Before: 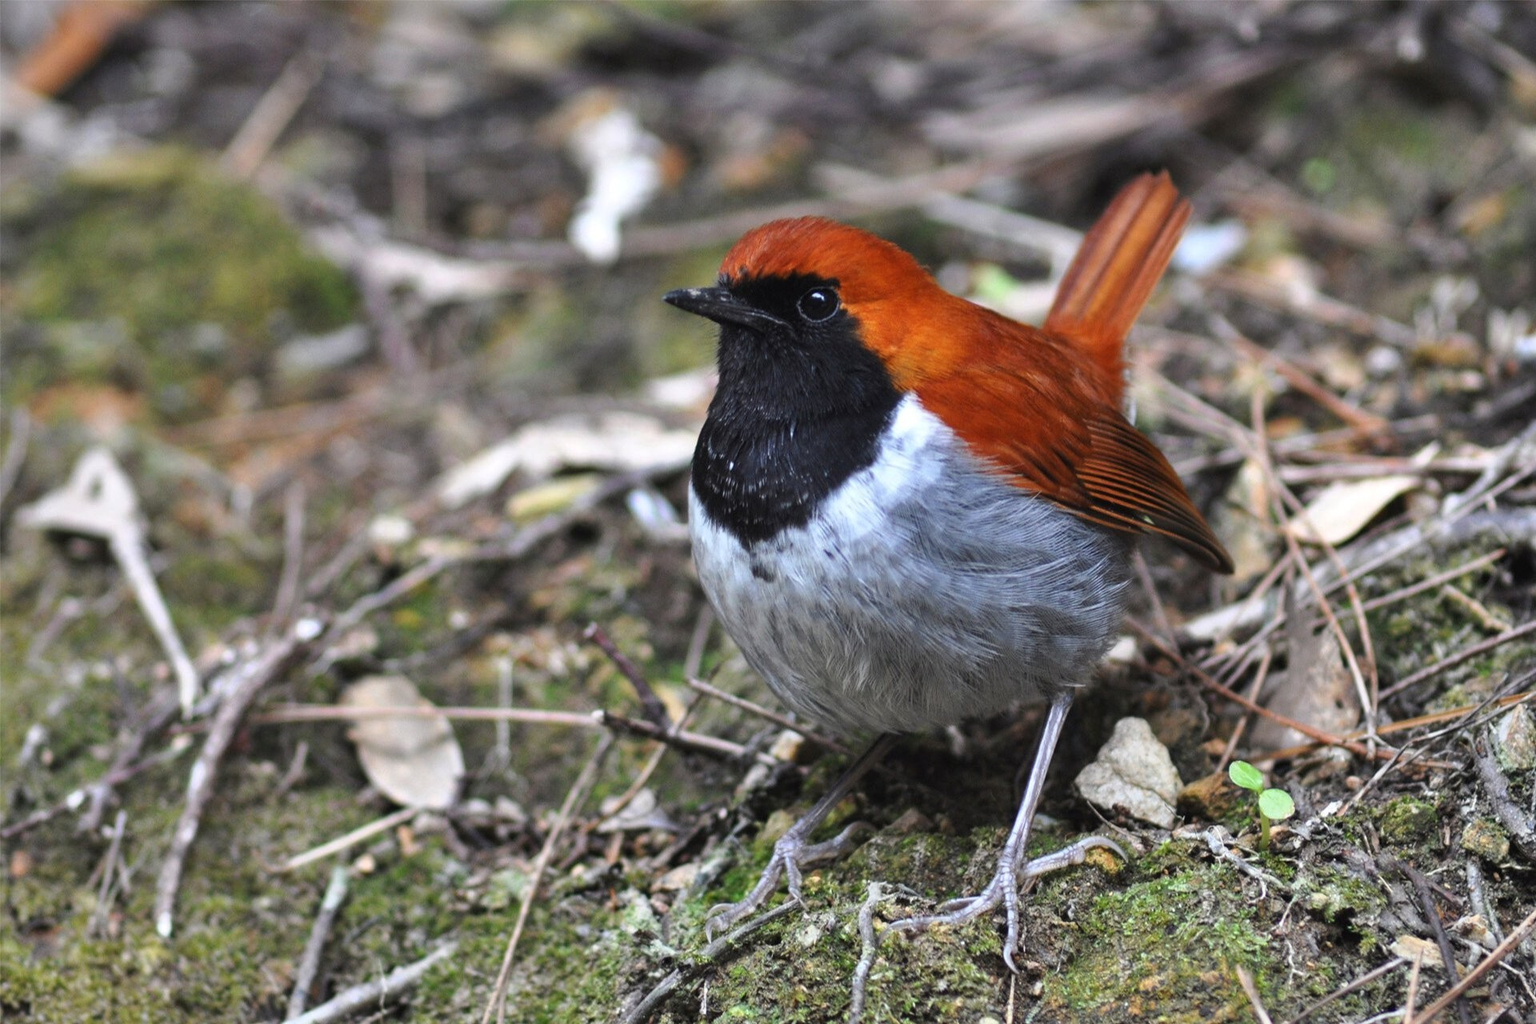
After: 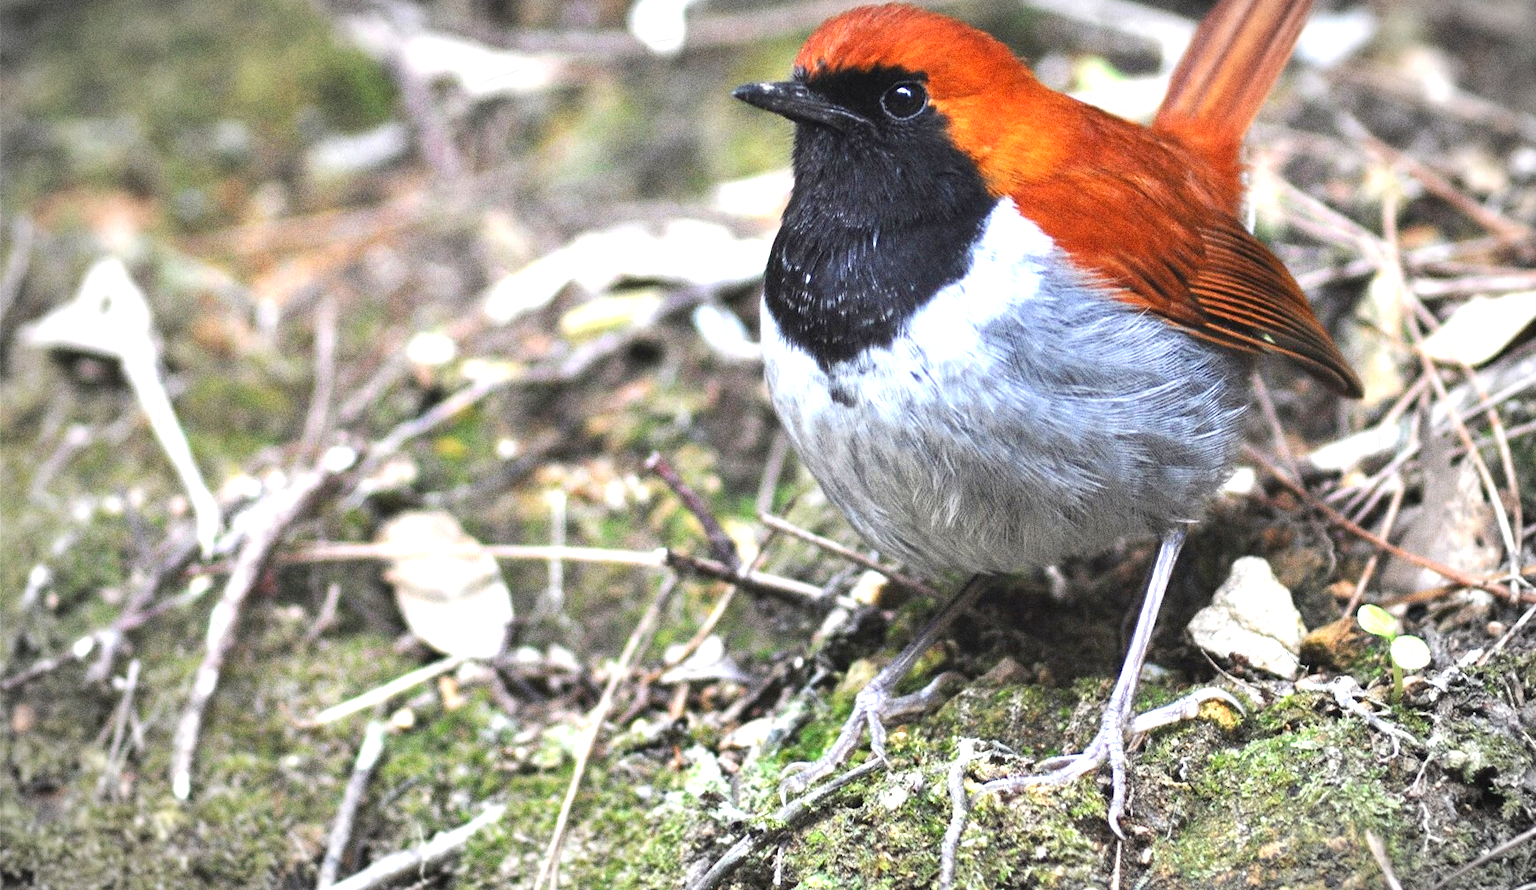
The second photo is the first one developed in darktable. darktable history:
vignetting: fall-off start 79.43%, saturation -0.649, width/height ratio 1.327, unbound false
crop: top 20.916%, right 9.437%, bottom 0.316%
exposure: black level correction 0, exposure 1.2 EV, compensate highlight preservation false
grain: coarseness 0.09 ISO, strength 40%
